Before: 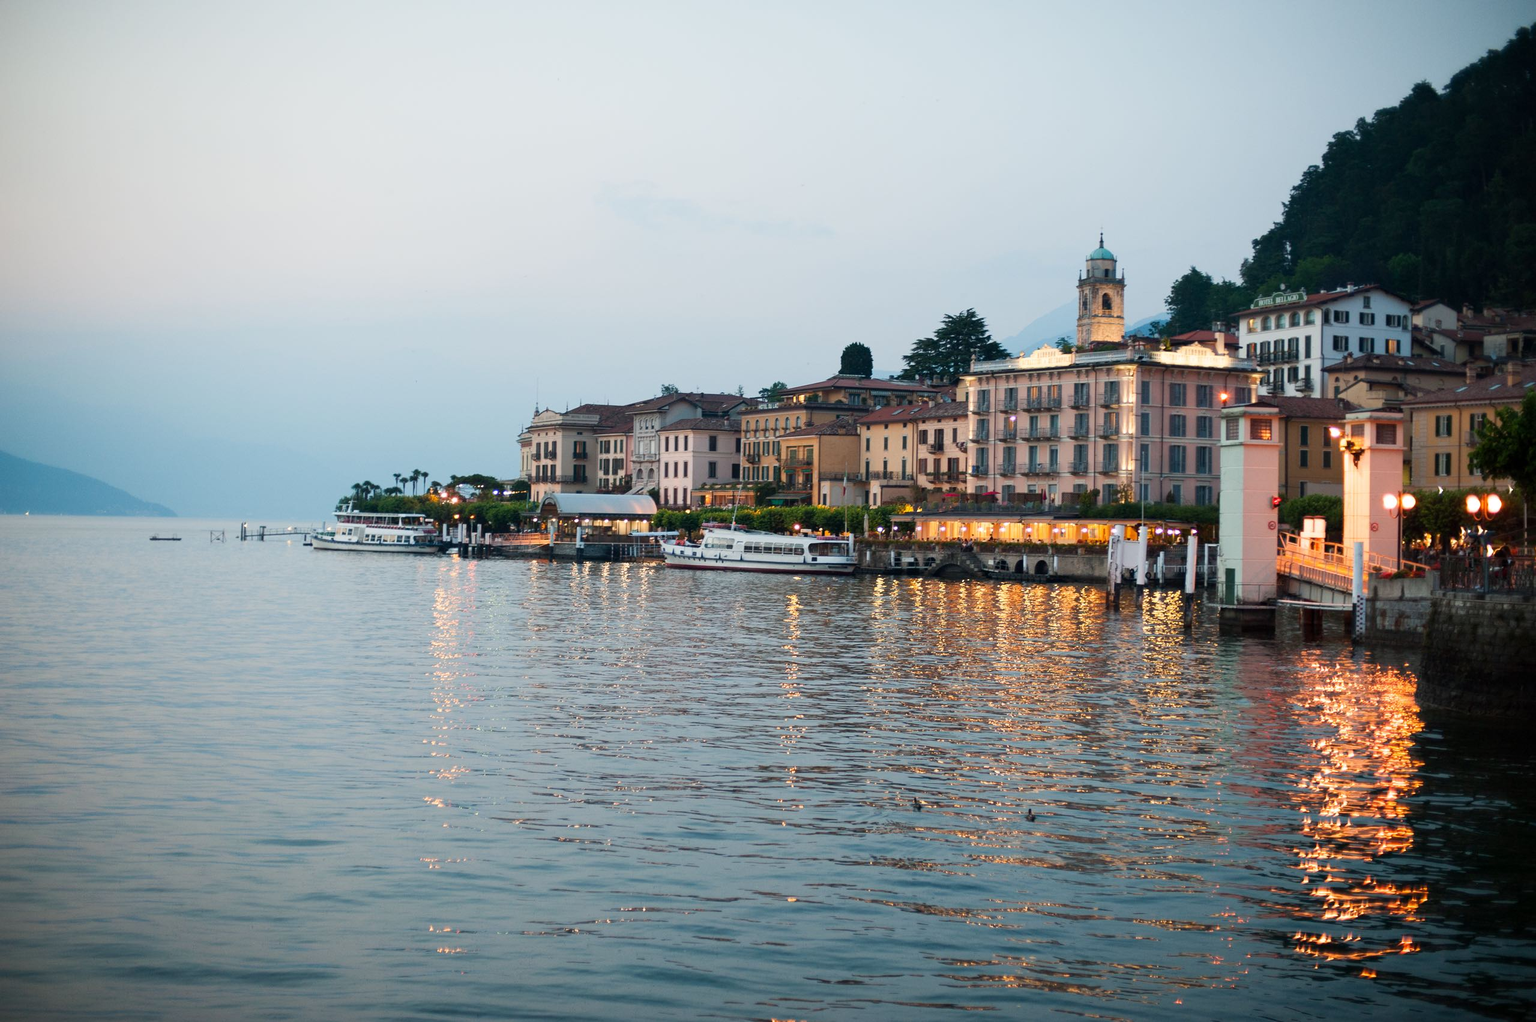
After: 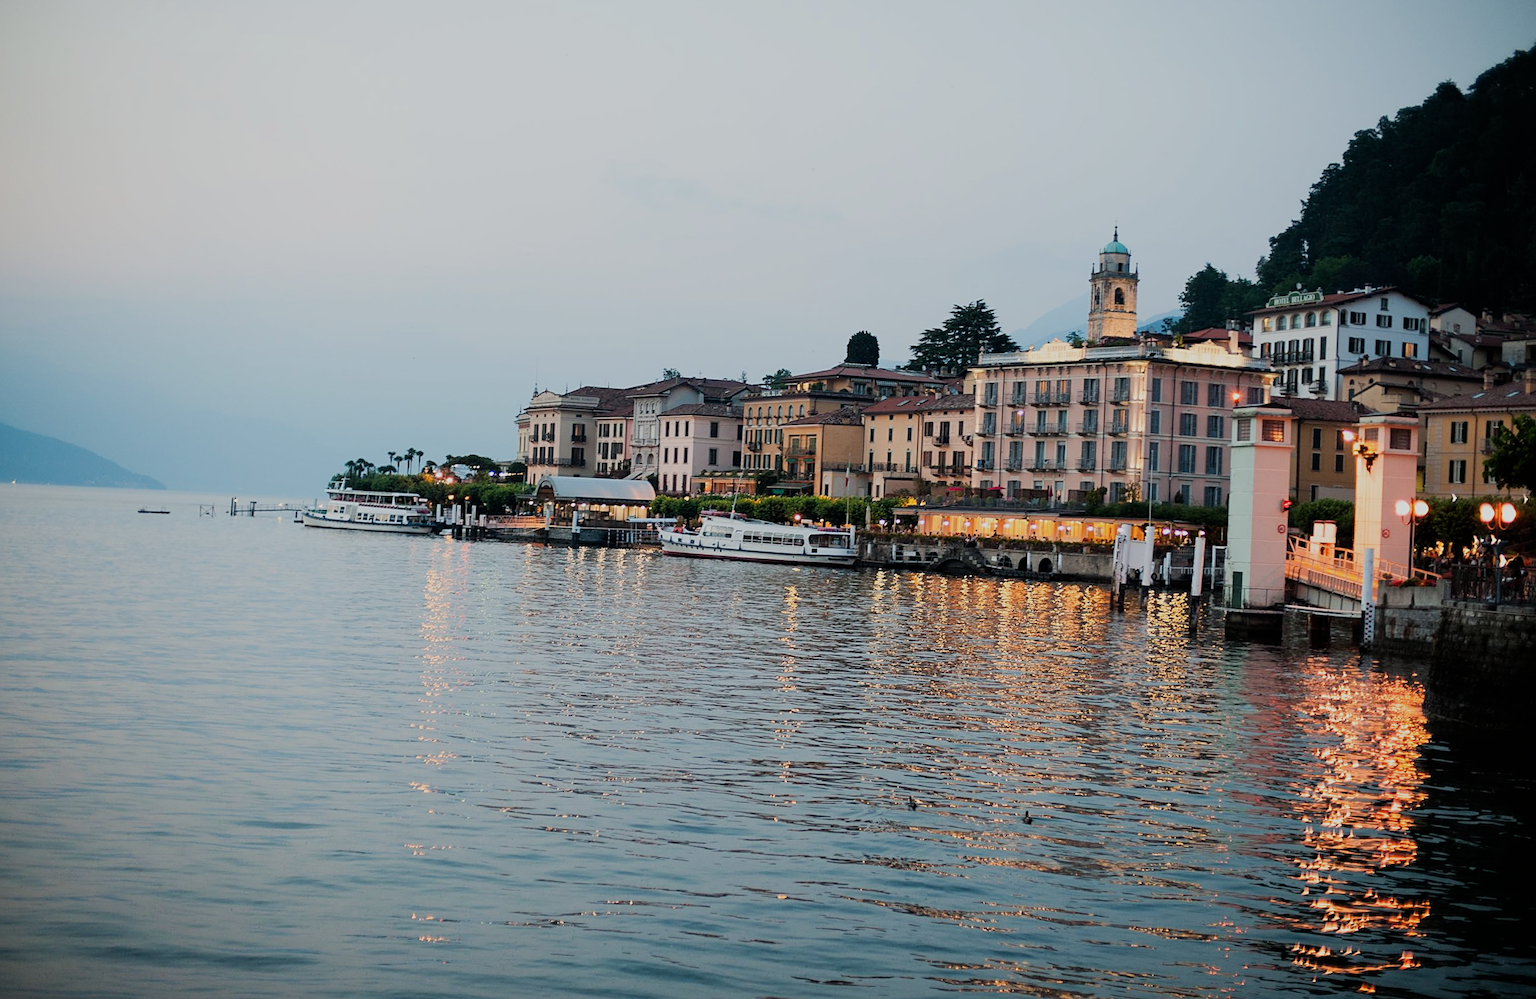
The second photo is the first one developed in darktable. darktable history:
rotate and perspective: rotation 1.57°, crop left 0.018, crop right 0.982, crop top 0.039, crop bottom 0.961
sharpen: on, module defaults
filmic rgb: black relative exposure -7.65 EV, white relative exposure 4.56 EV, hardness 3.61
